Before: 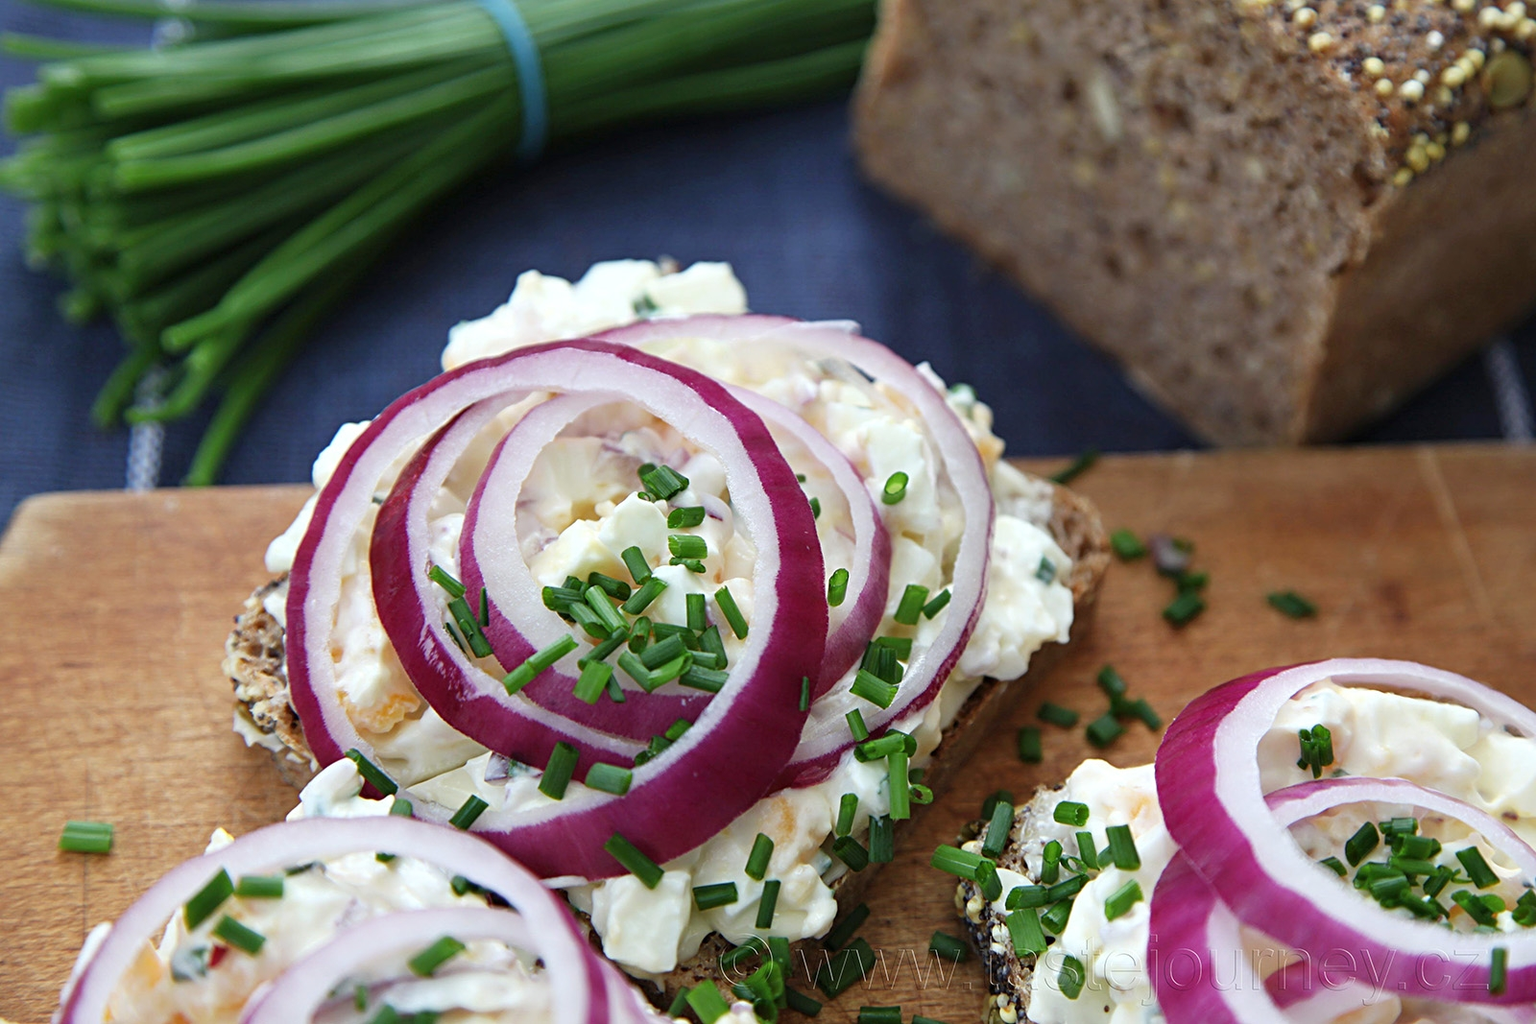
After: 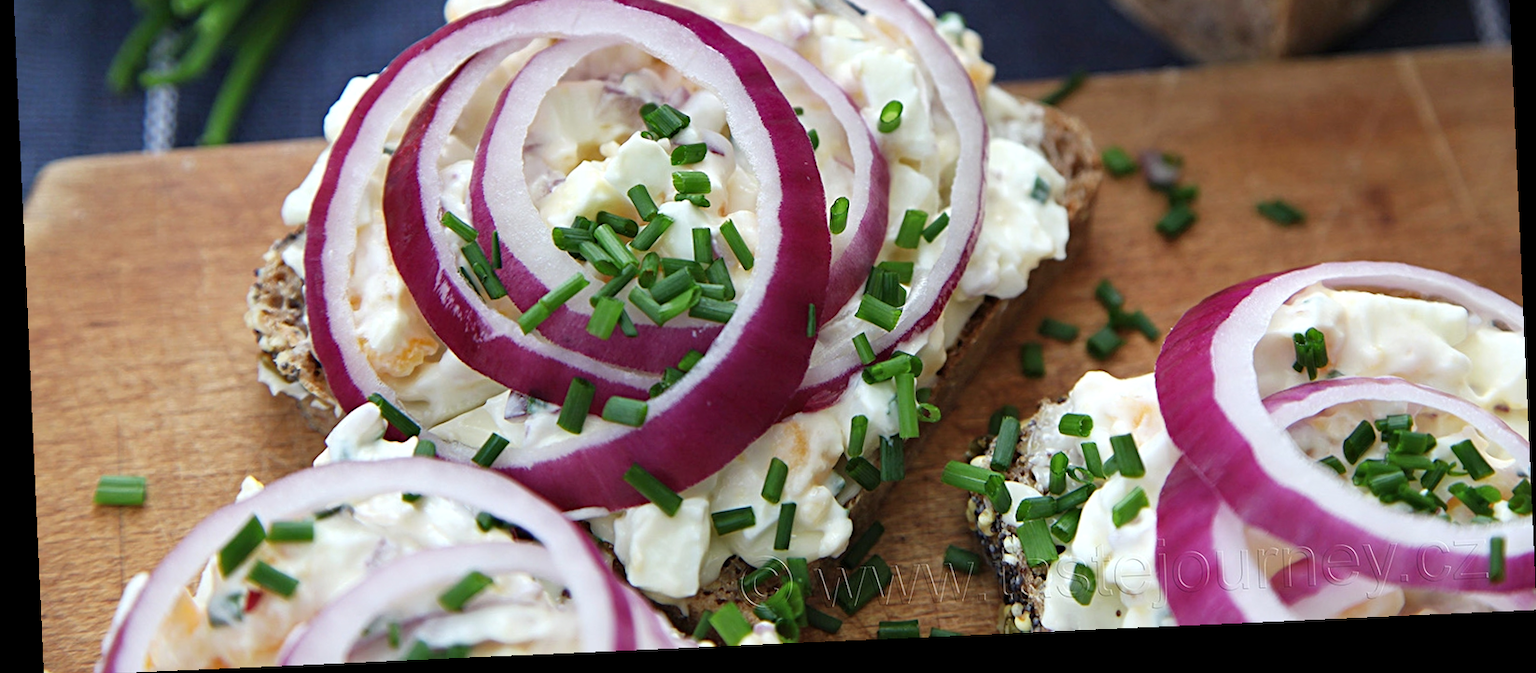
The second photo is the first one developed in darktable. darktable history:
shadows and highlights: shadows 12, white point adjustment 1.2, soften with gaussian
rotate and perspective: rotation -2.56°, automatic cropping off
crop and rotate: top 36.435%
